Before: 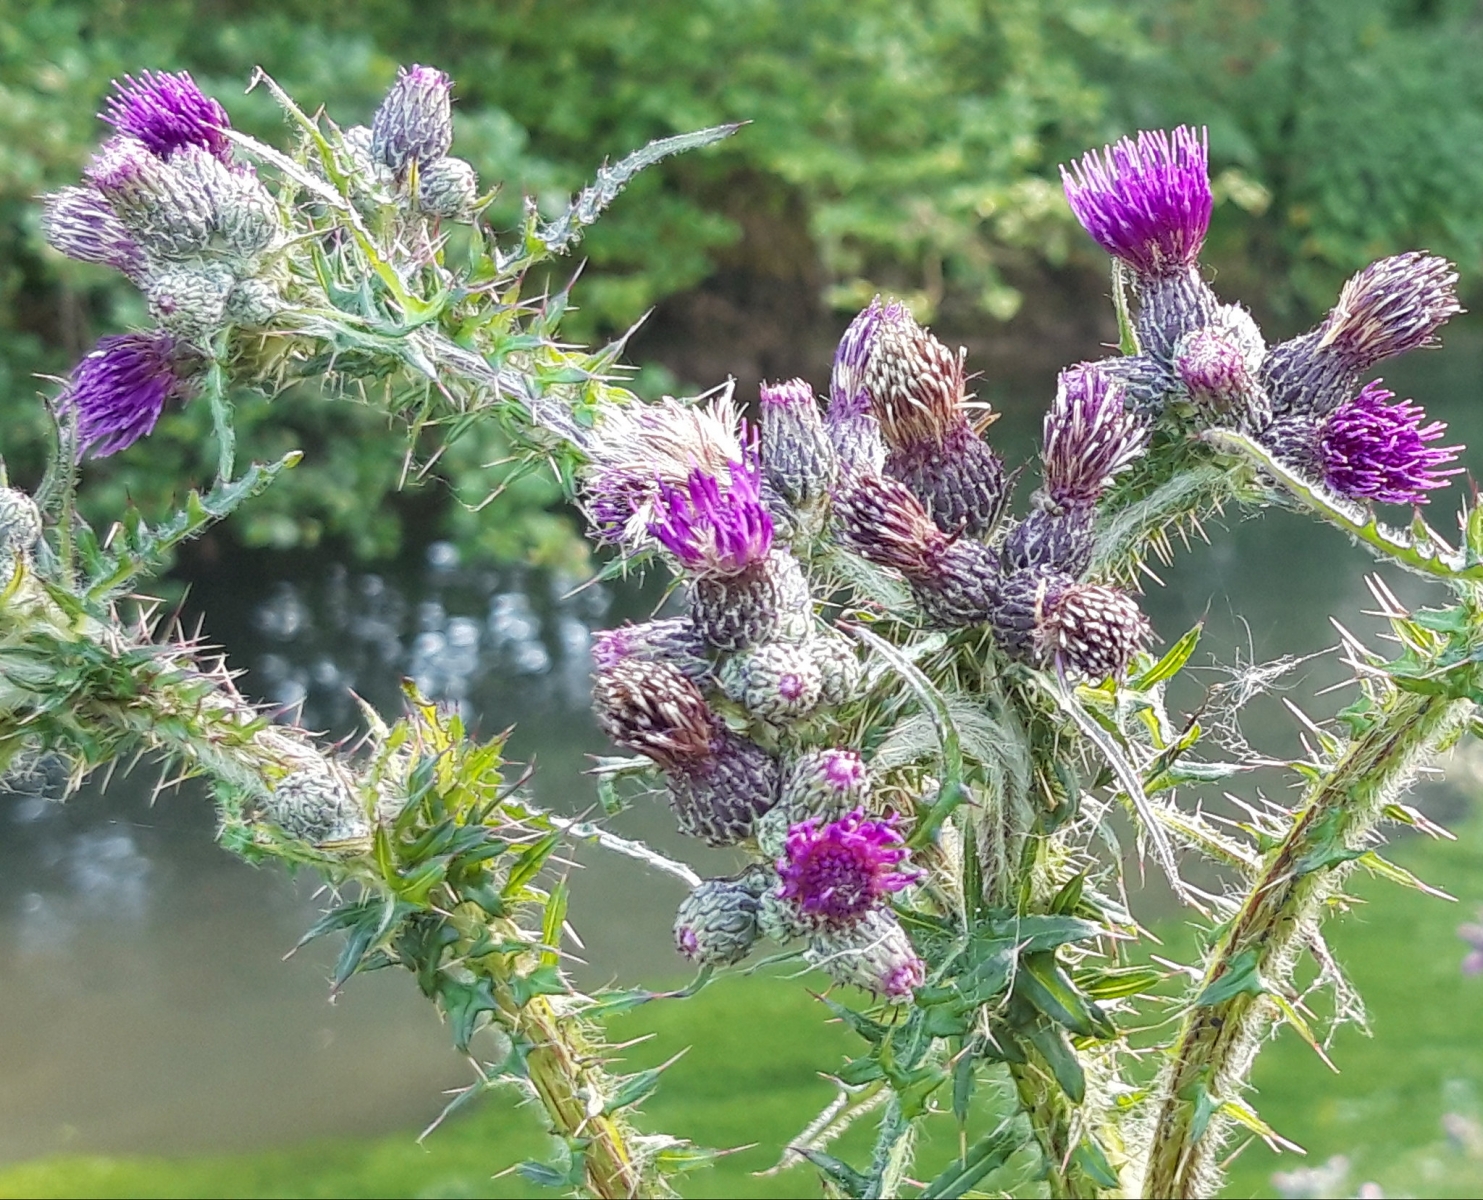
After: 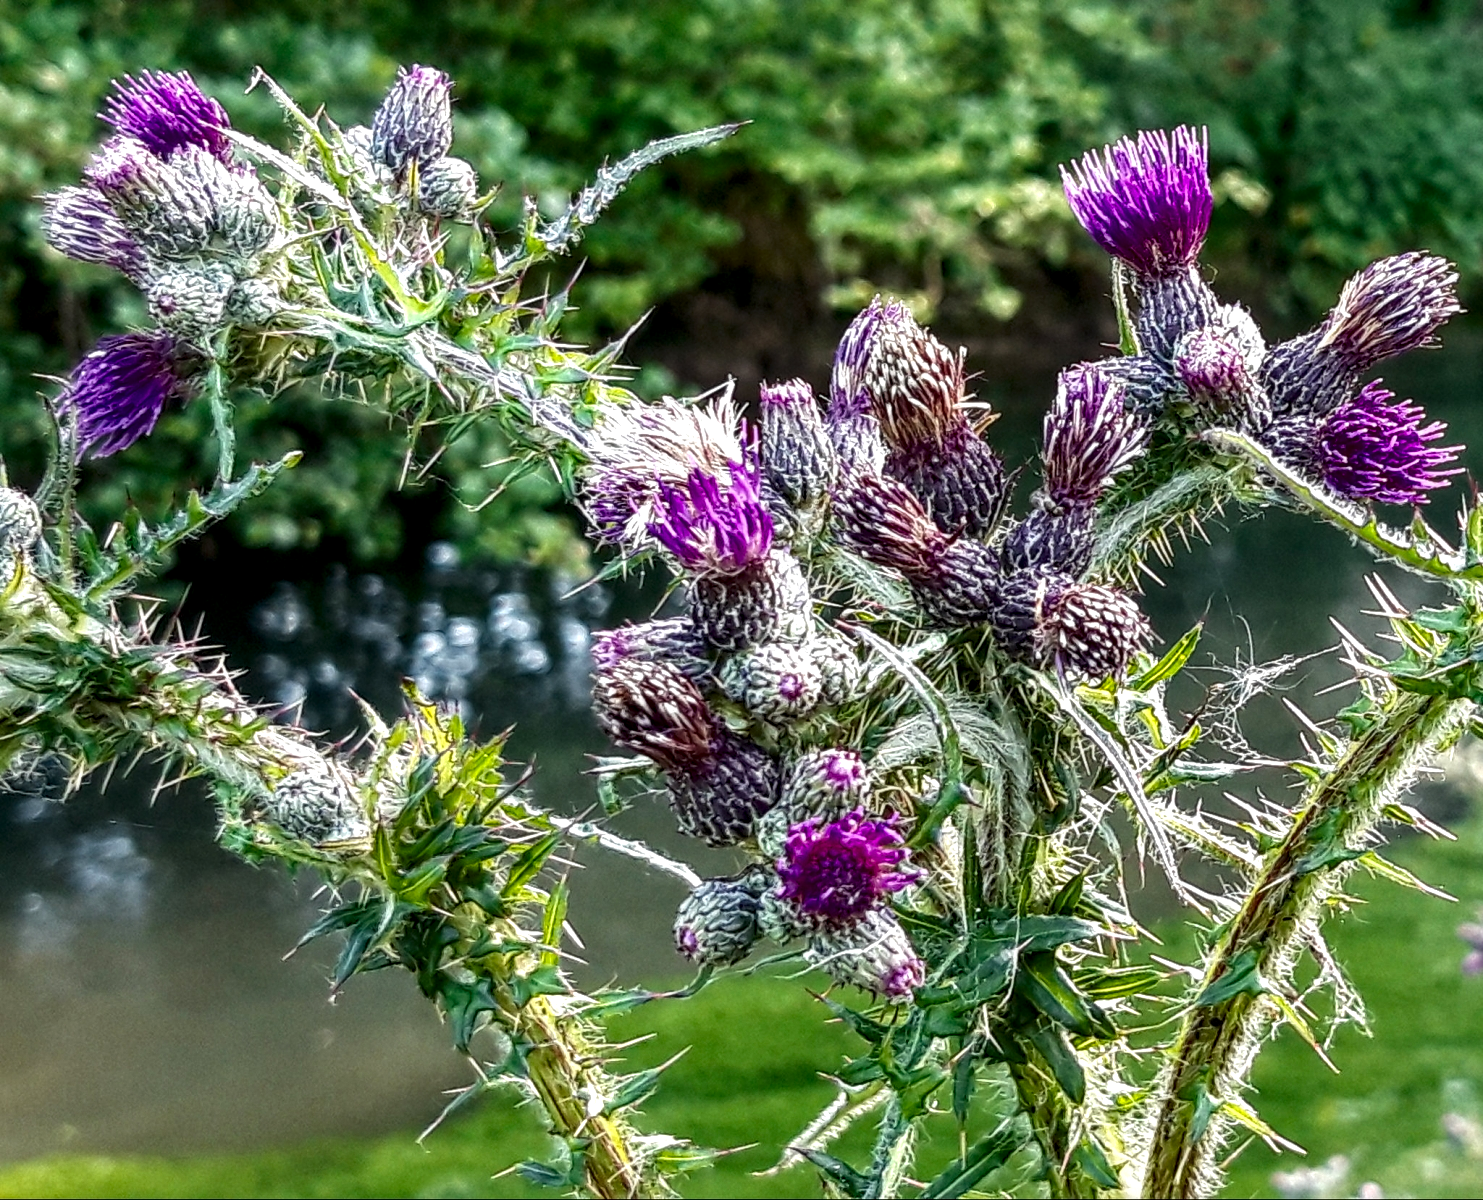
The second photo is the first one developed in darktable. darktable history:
local contrast: highlights 60%, shadows 63%, detail 160%
contrast brightness saturation: contrast 0.102, brightness -0.273, saturation 0.136
